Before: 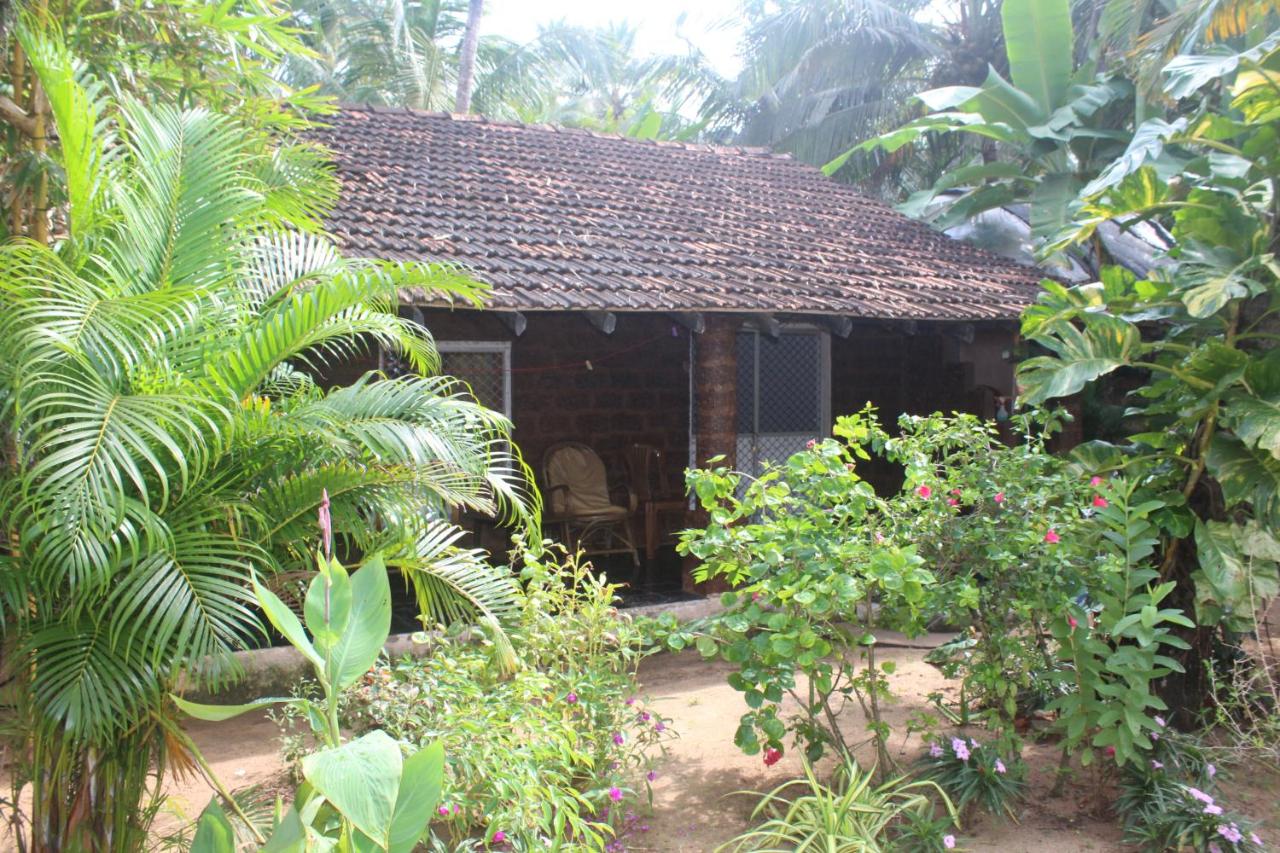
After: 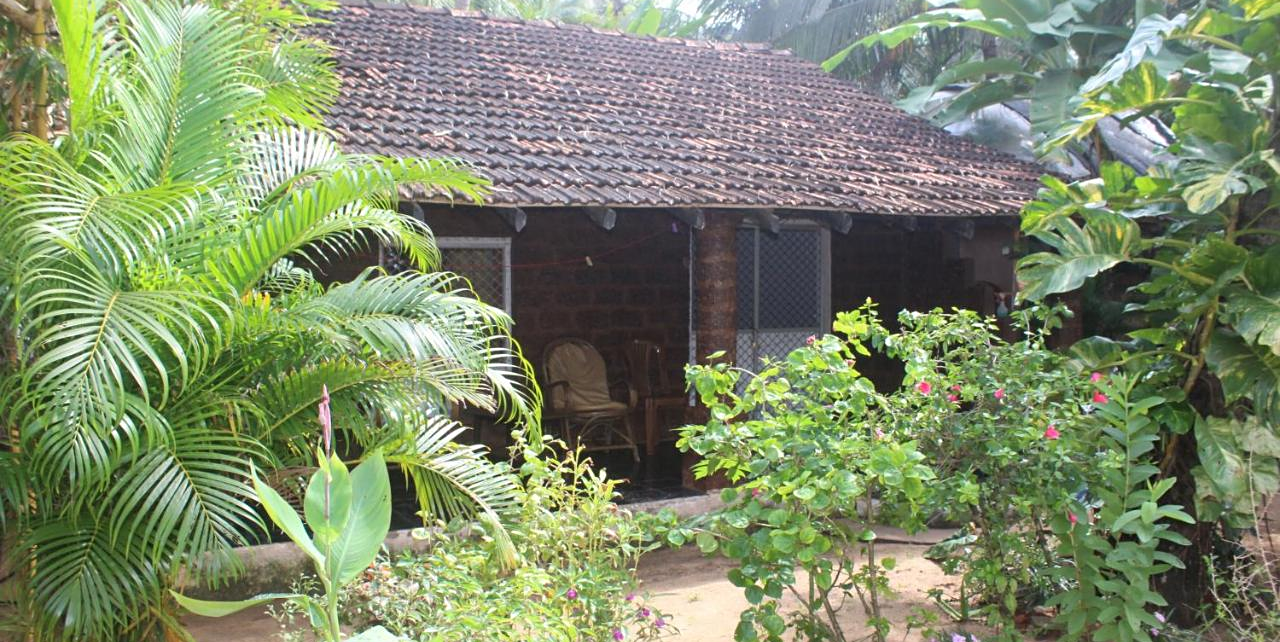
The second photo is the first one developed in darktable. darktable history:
sharpen: amount 0.213
crop and rotate: top 12.321%, bottom 12.317%
